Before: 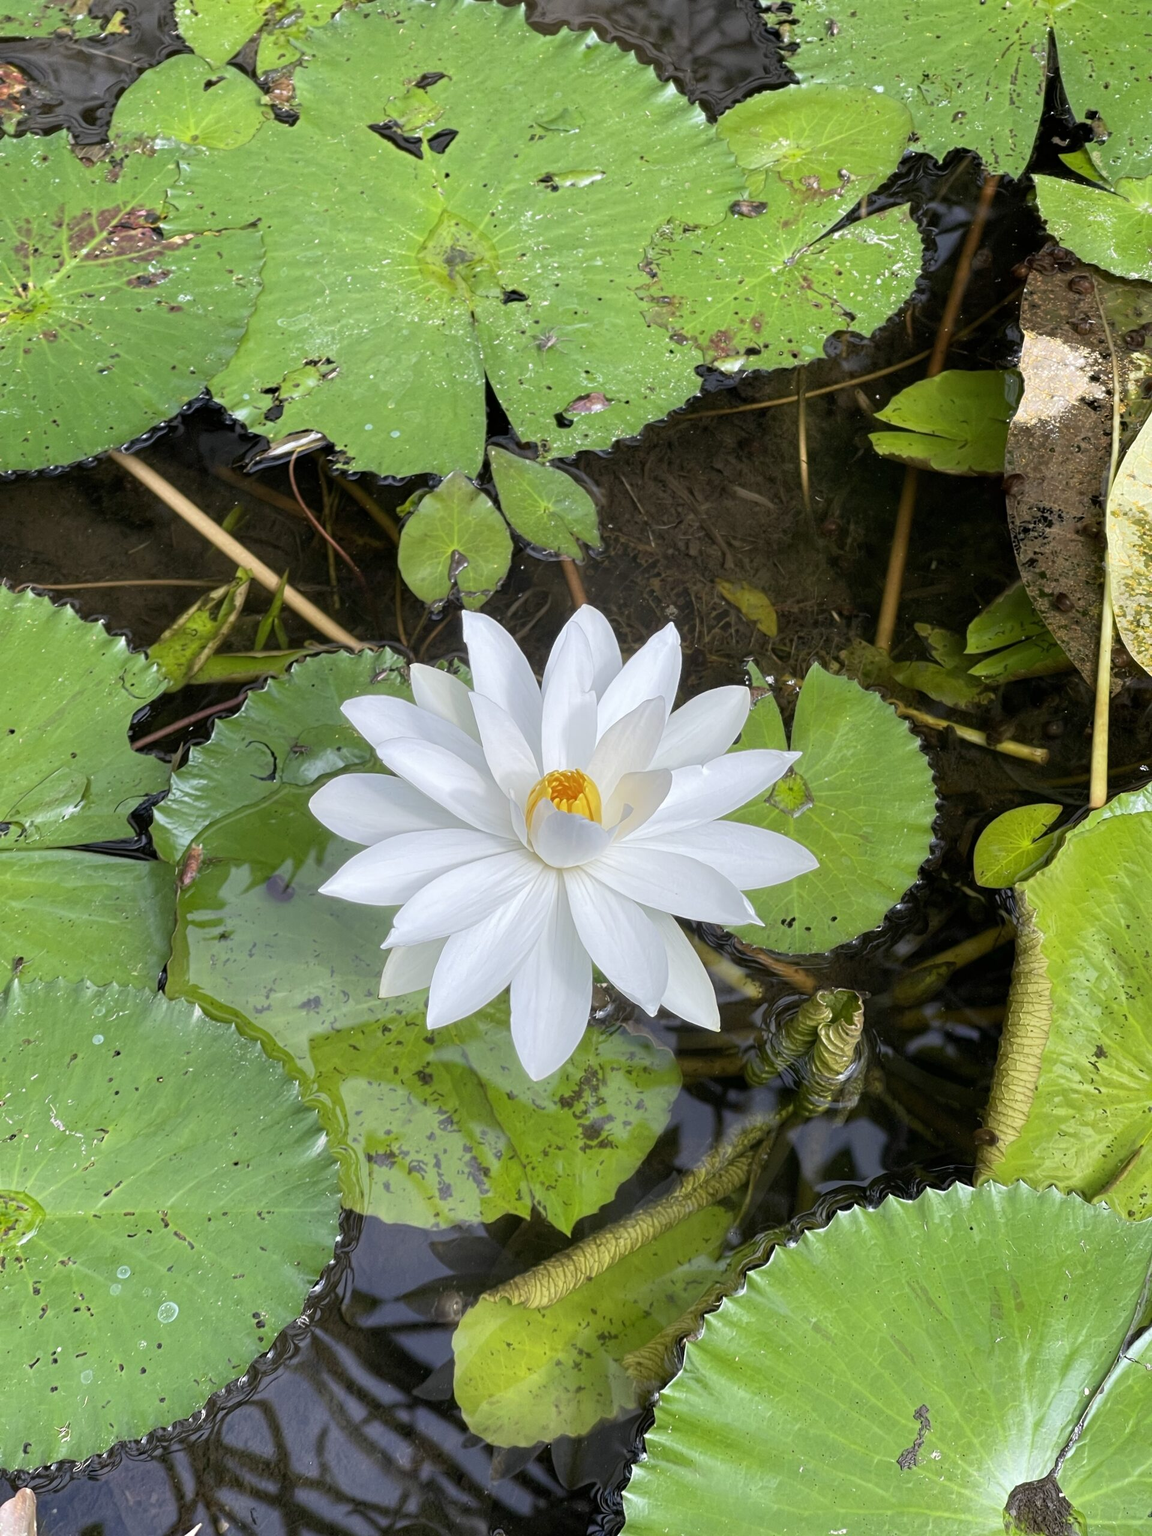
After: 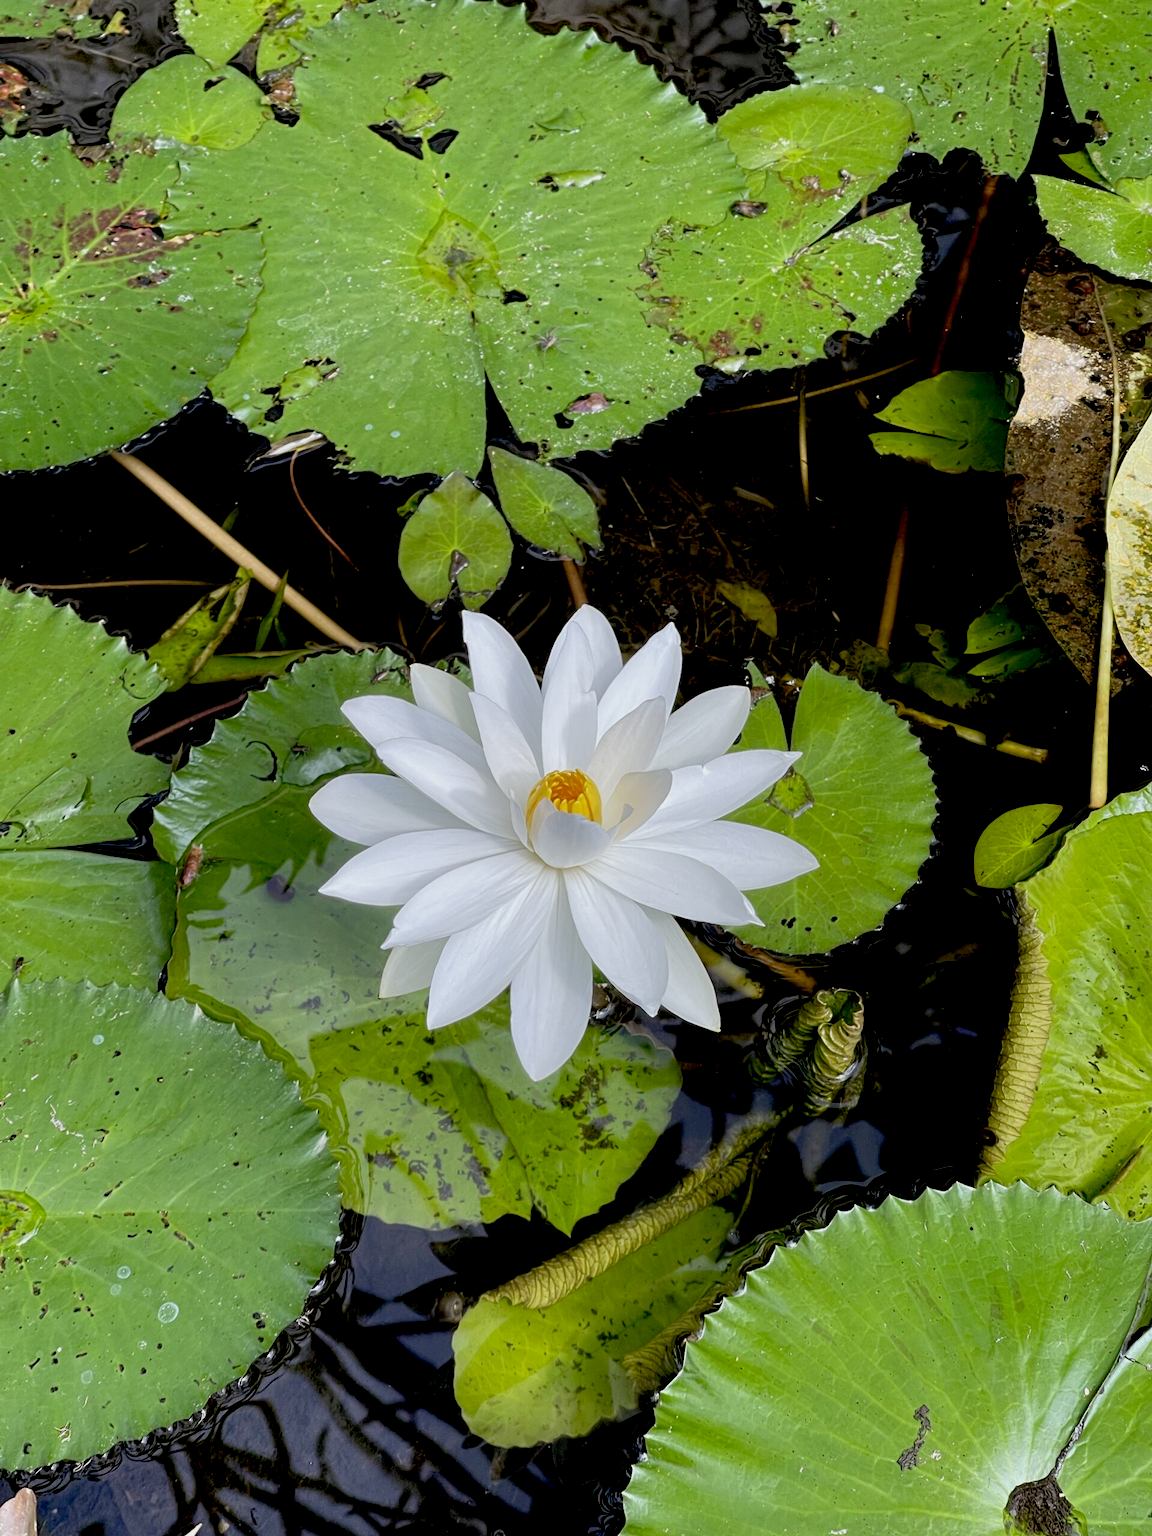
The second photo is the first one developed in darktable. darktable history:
exposure: black level correction 0.045, exposure -0.23 EV, compensate exposure bias true, compensate highlight preservation false
